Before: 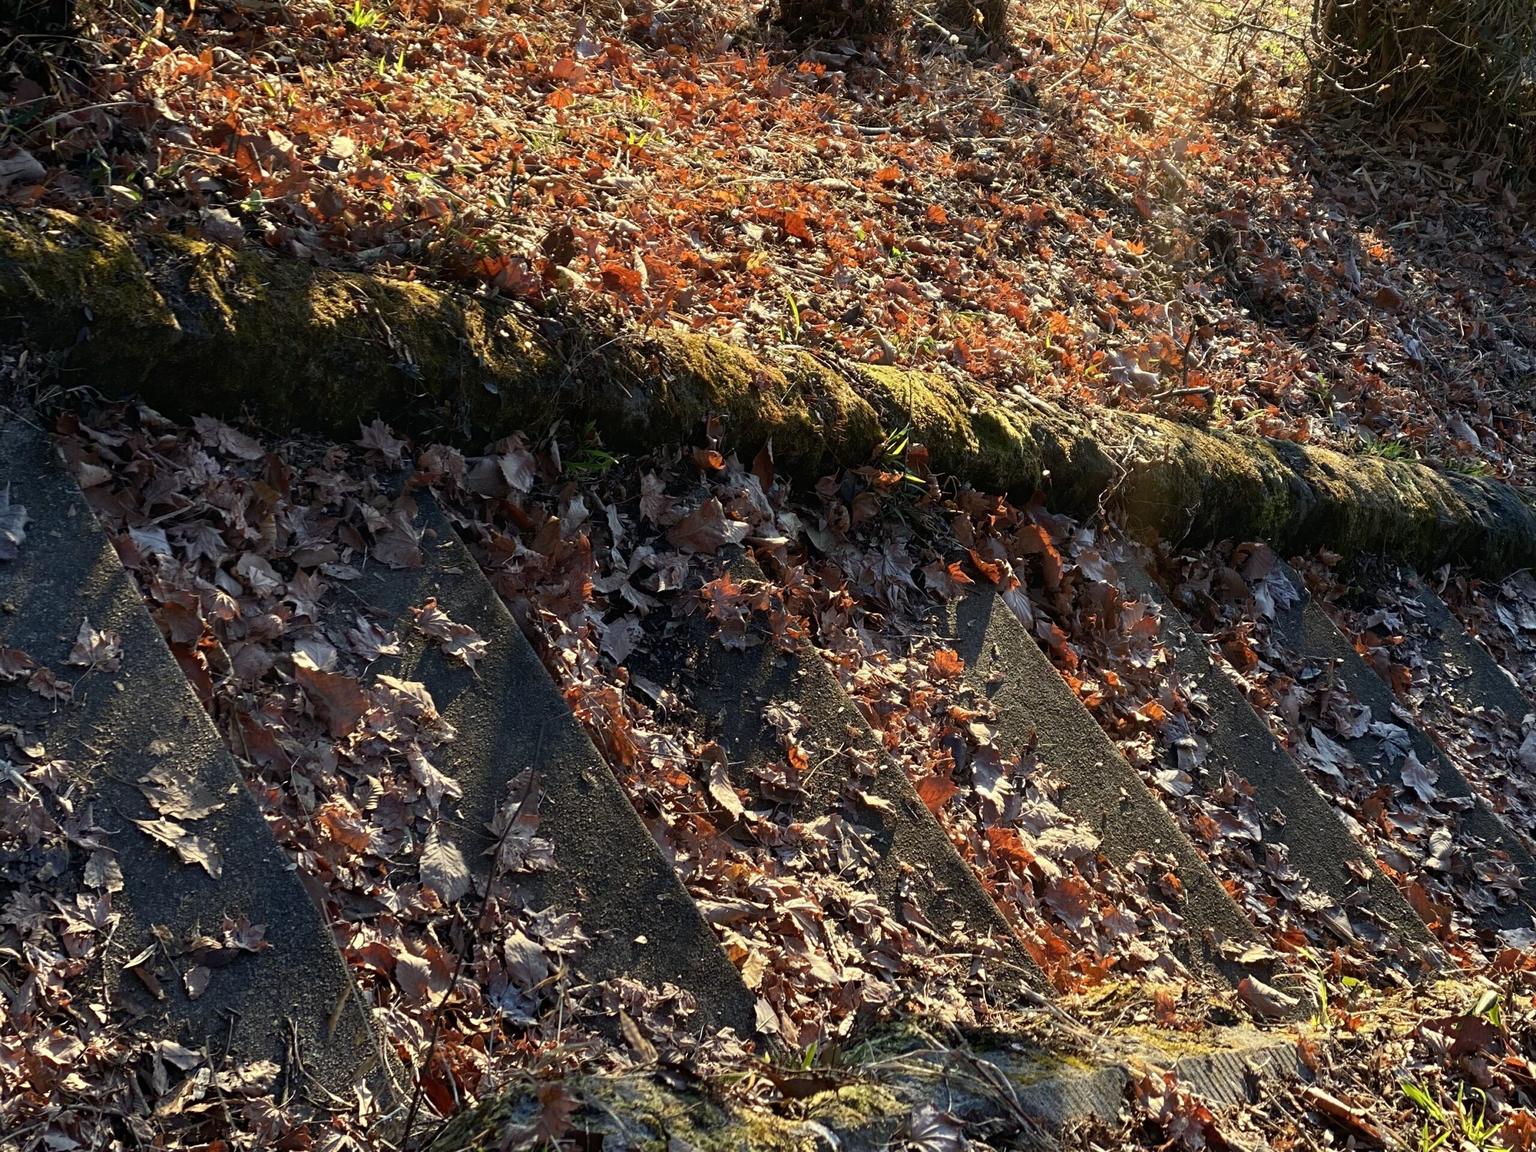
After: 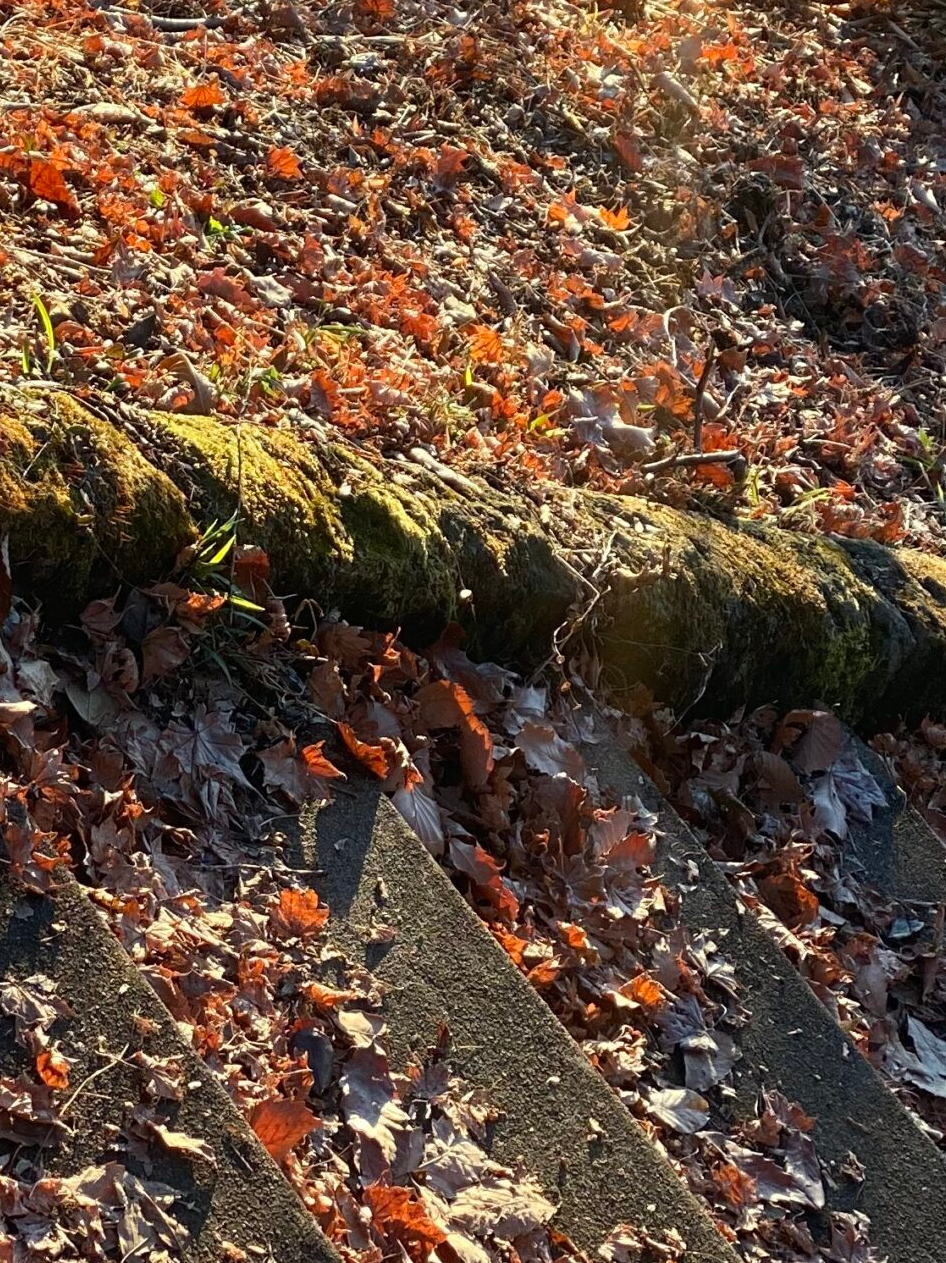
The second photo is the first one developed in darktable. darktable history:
crop and rotate: left 49.933%, top 10.13%, right 13.107%, bottom 24.051%
